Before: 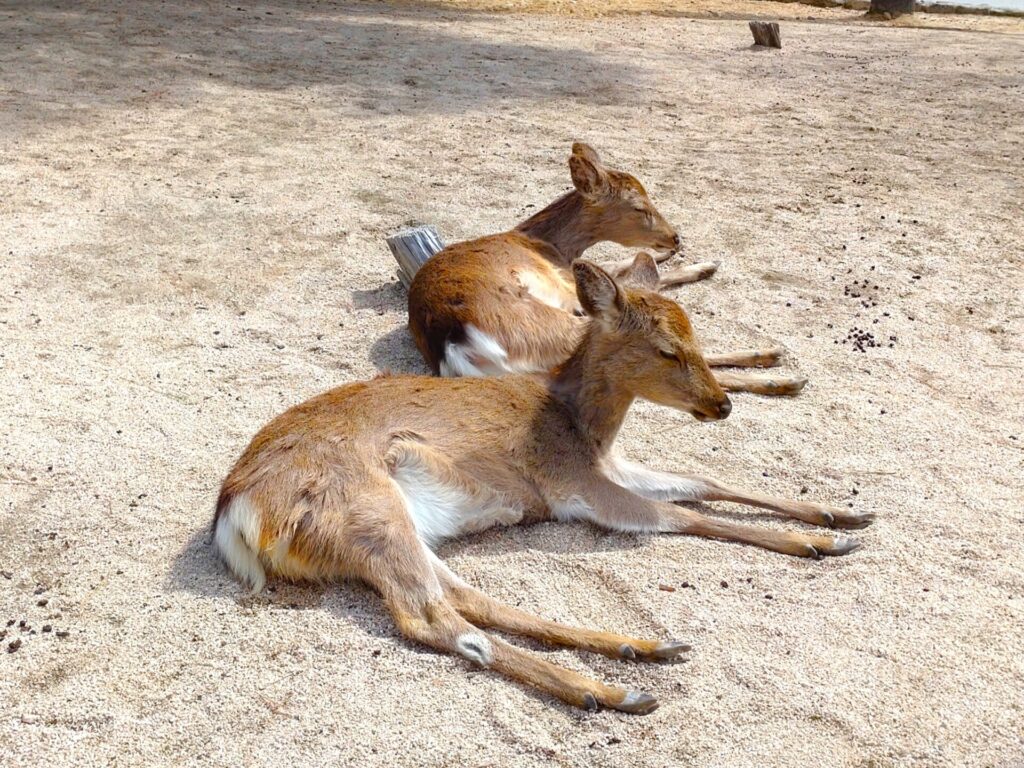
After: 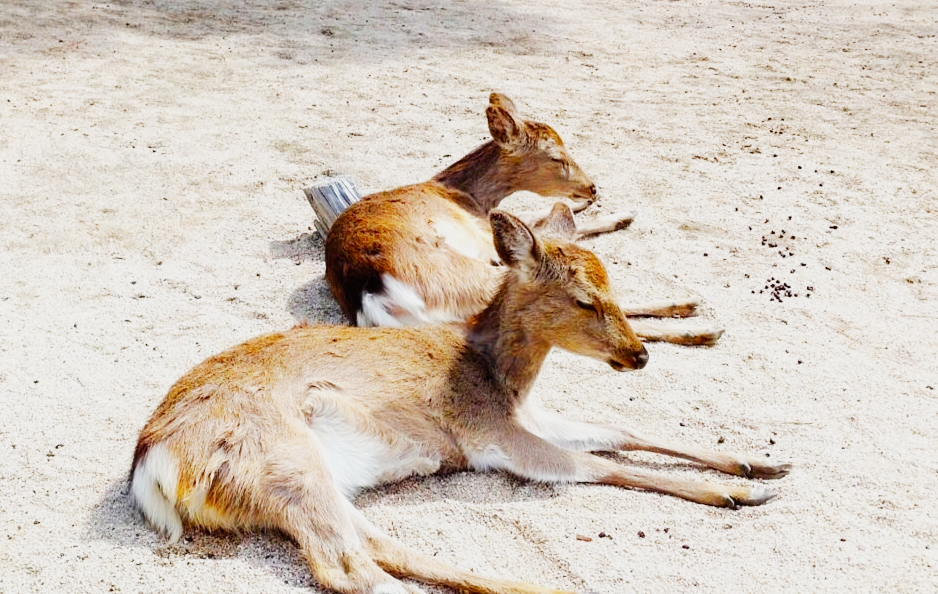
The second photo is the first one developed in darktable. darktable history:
exposure: exposure 0.785 EV, compensate highlight preservation false
crop: left 8.155%, top 6.611%, bottom 15.385%
sigmoid: contrast 1.7, skew -0.2, preserve hue 0%, red attenuation 0.1, red rotation 0.035, green attenuation 0.1, green rotation -0.017, blue attenuation 0.15, blue rotation -0.052, base primaries Rec2020
